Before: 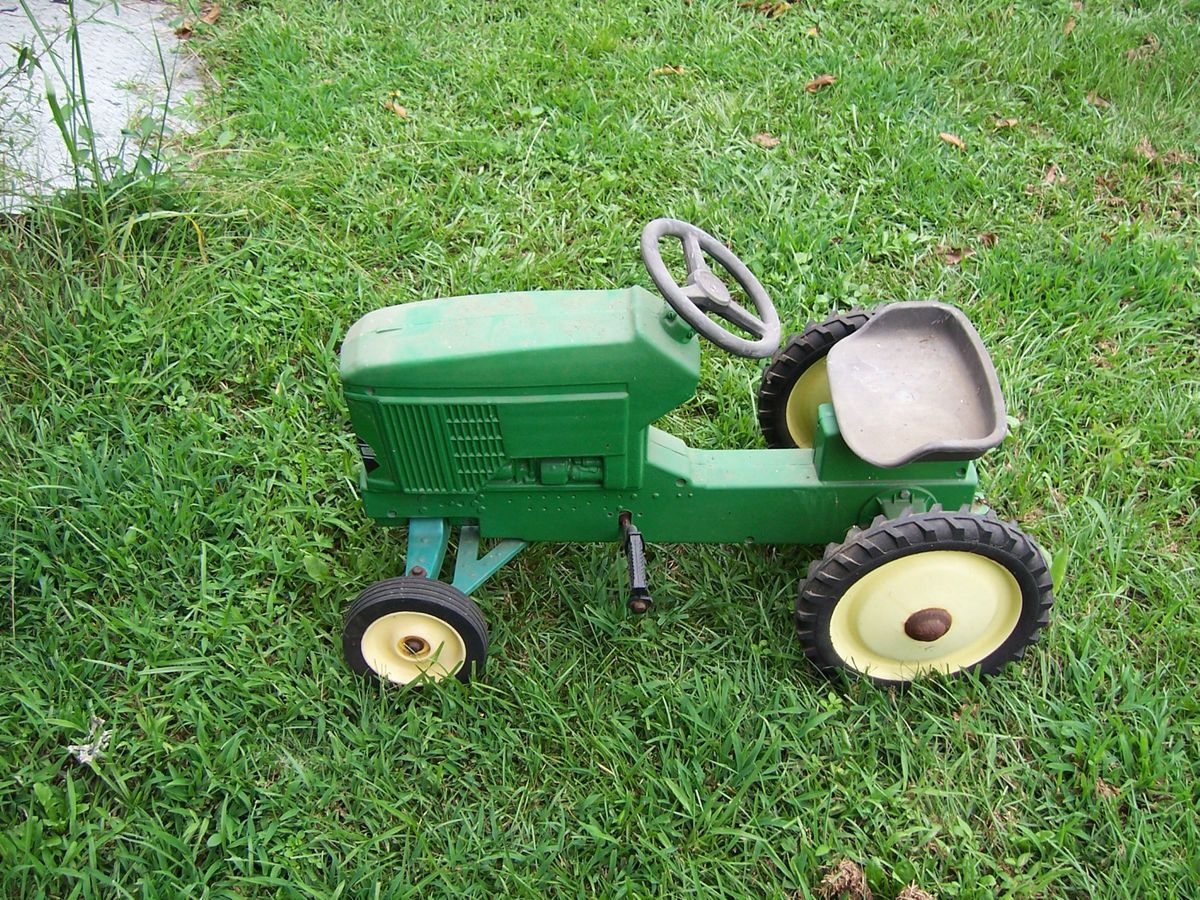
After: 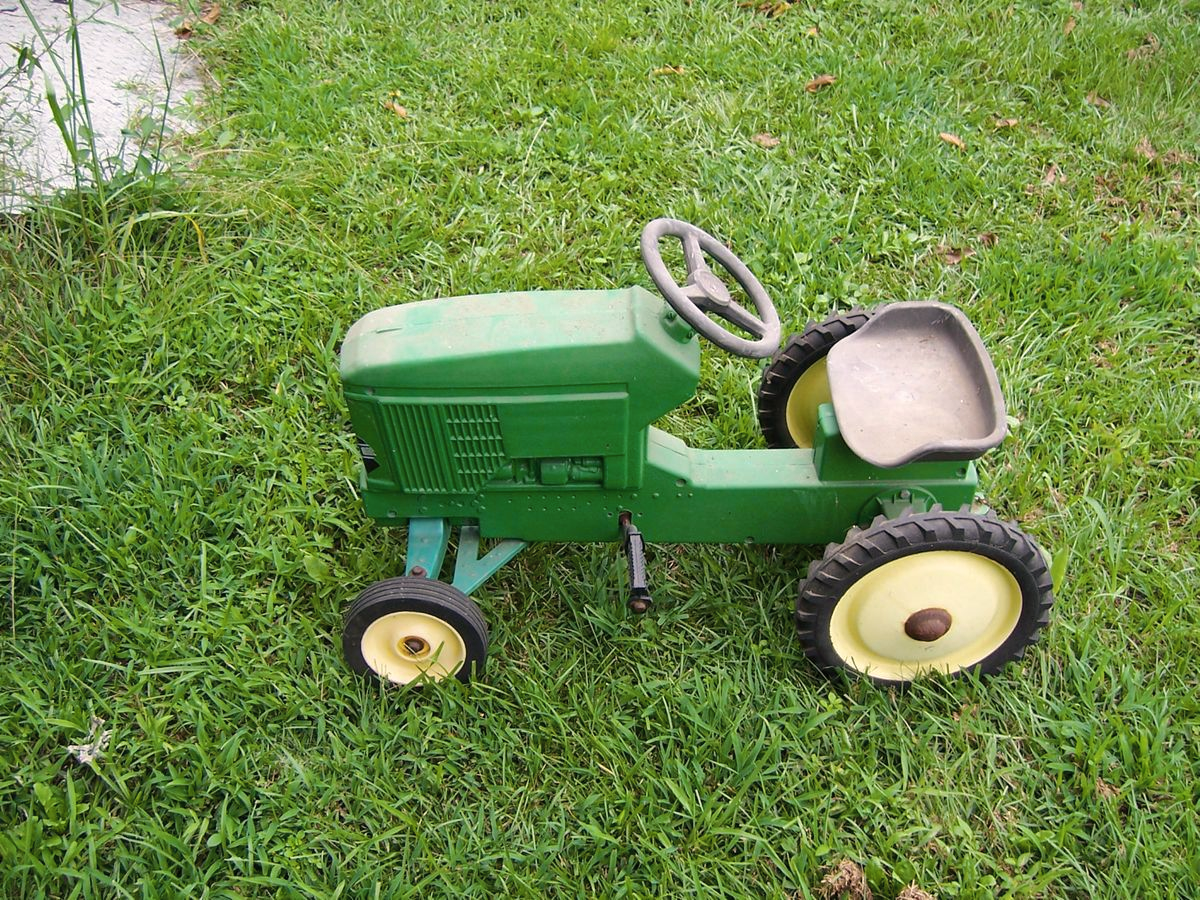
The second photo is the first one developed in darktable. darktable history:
tone equalizer: -8 EV -1.84 EV, -7 EV -1.16 EV, -6 EV -1.62 EV, smoothing diameter 25%, edges refinement/feathering 10, preserve details guided filter
color balance rgb: linear chroma grading › global chroma 15%, perceptual saturation grading › global saturation 30%
color correction: highlights a* 5.59, highlights b* 5.24, saturation 0.68
